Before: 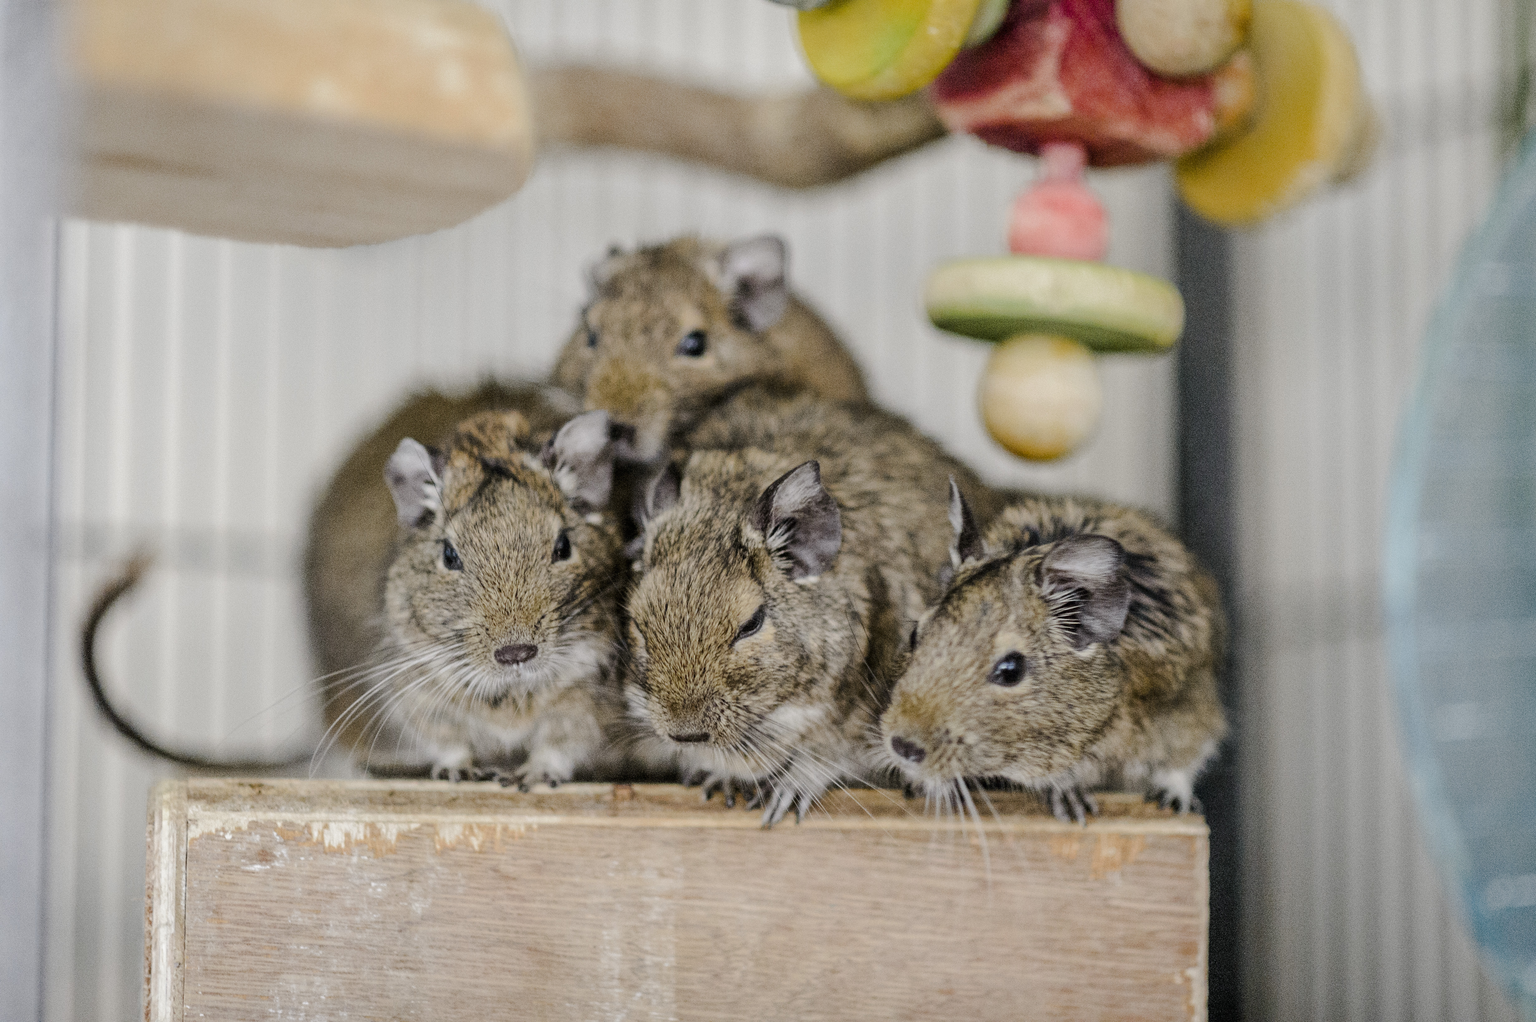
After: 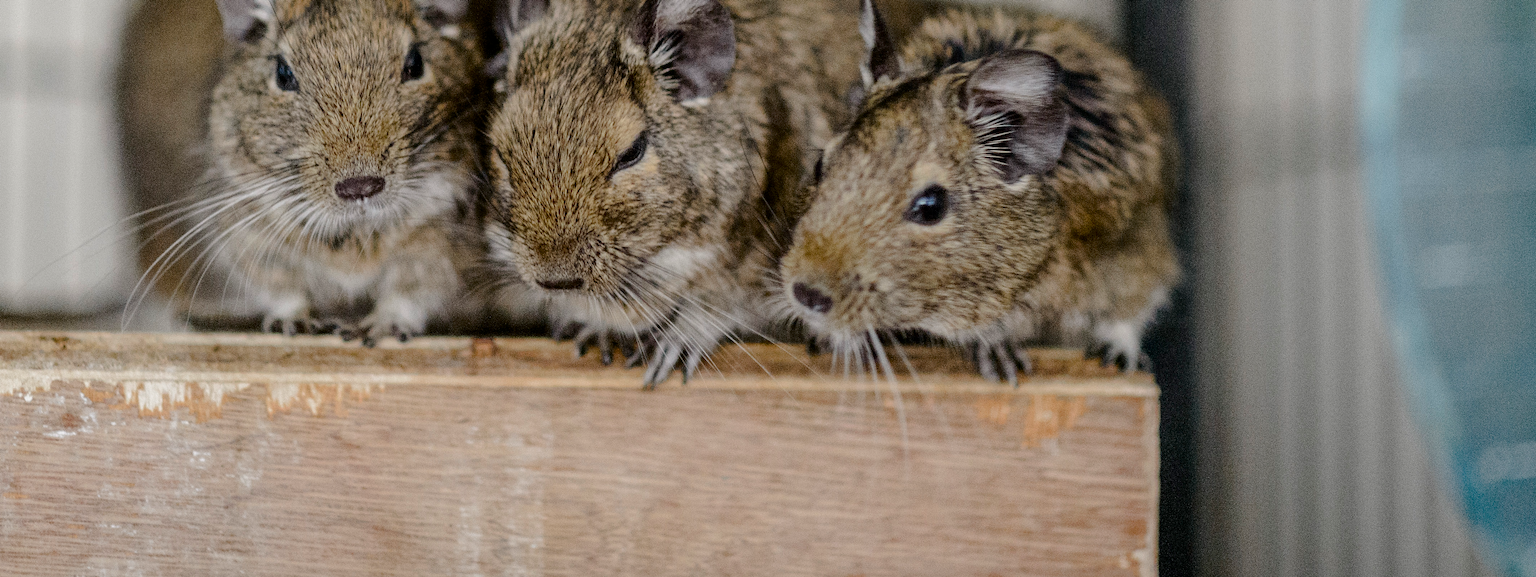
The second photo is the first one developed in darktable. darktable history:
crop and rotate: left 13.306%, top 48.129%, bottom 2.928%
contrast brightness saturation: contrast 0.07, brightness -0.14, saturation 0.11
